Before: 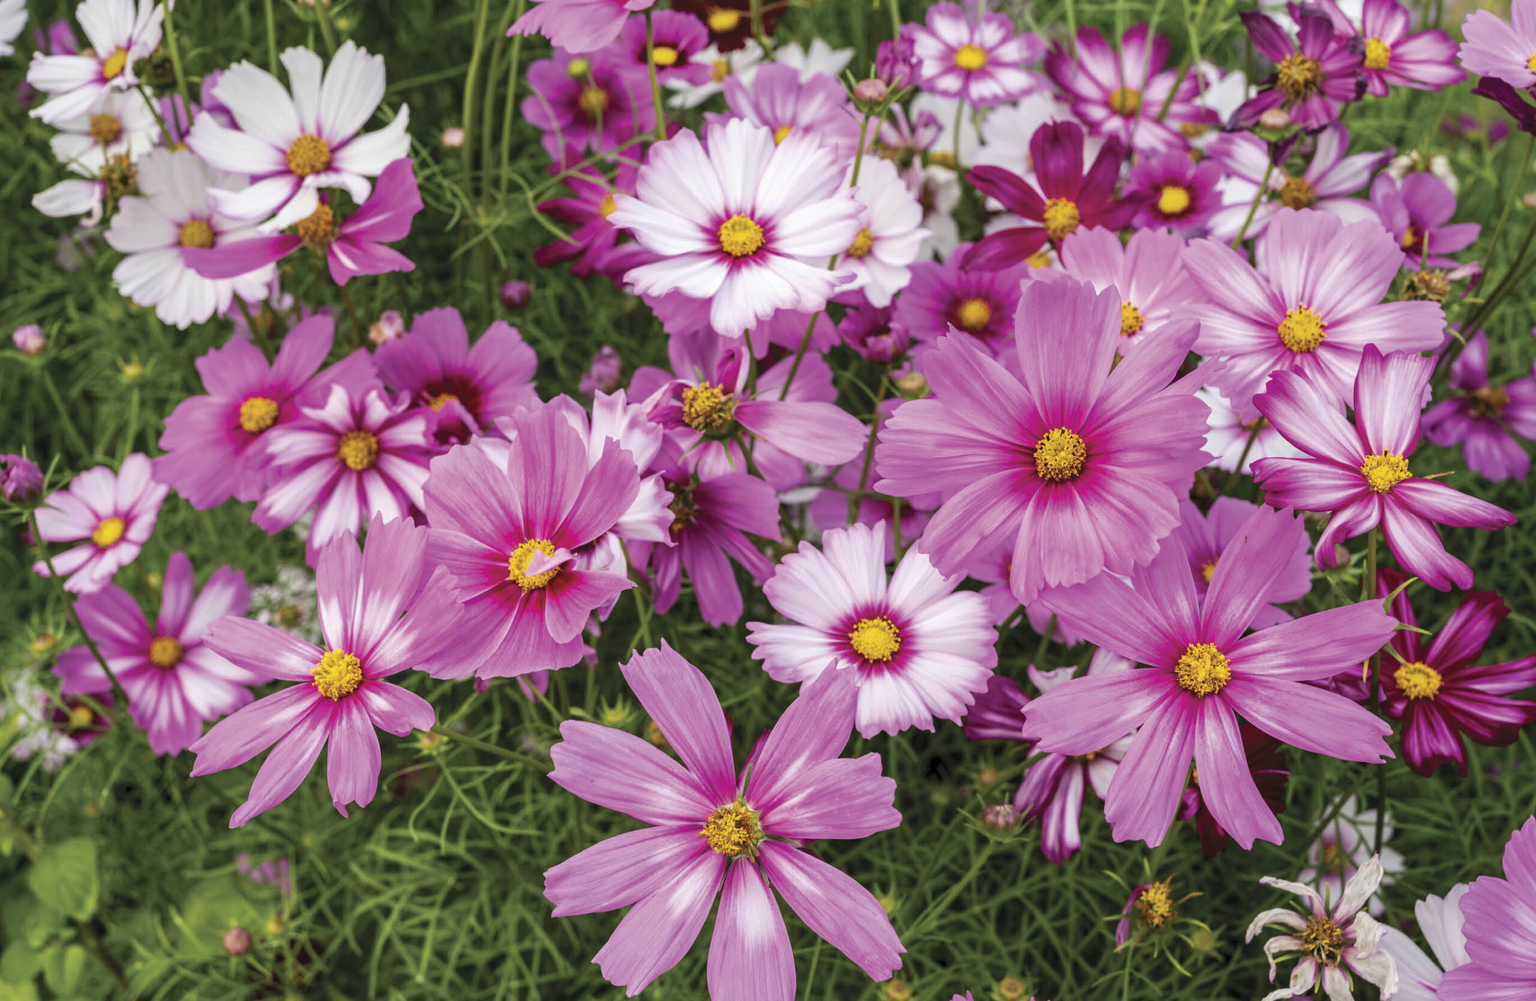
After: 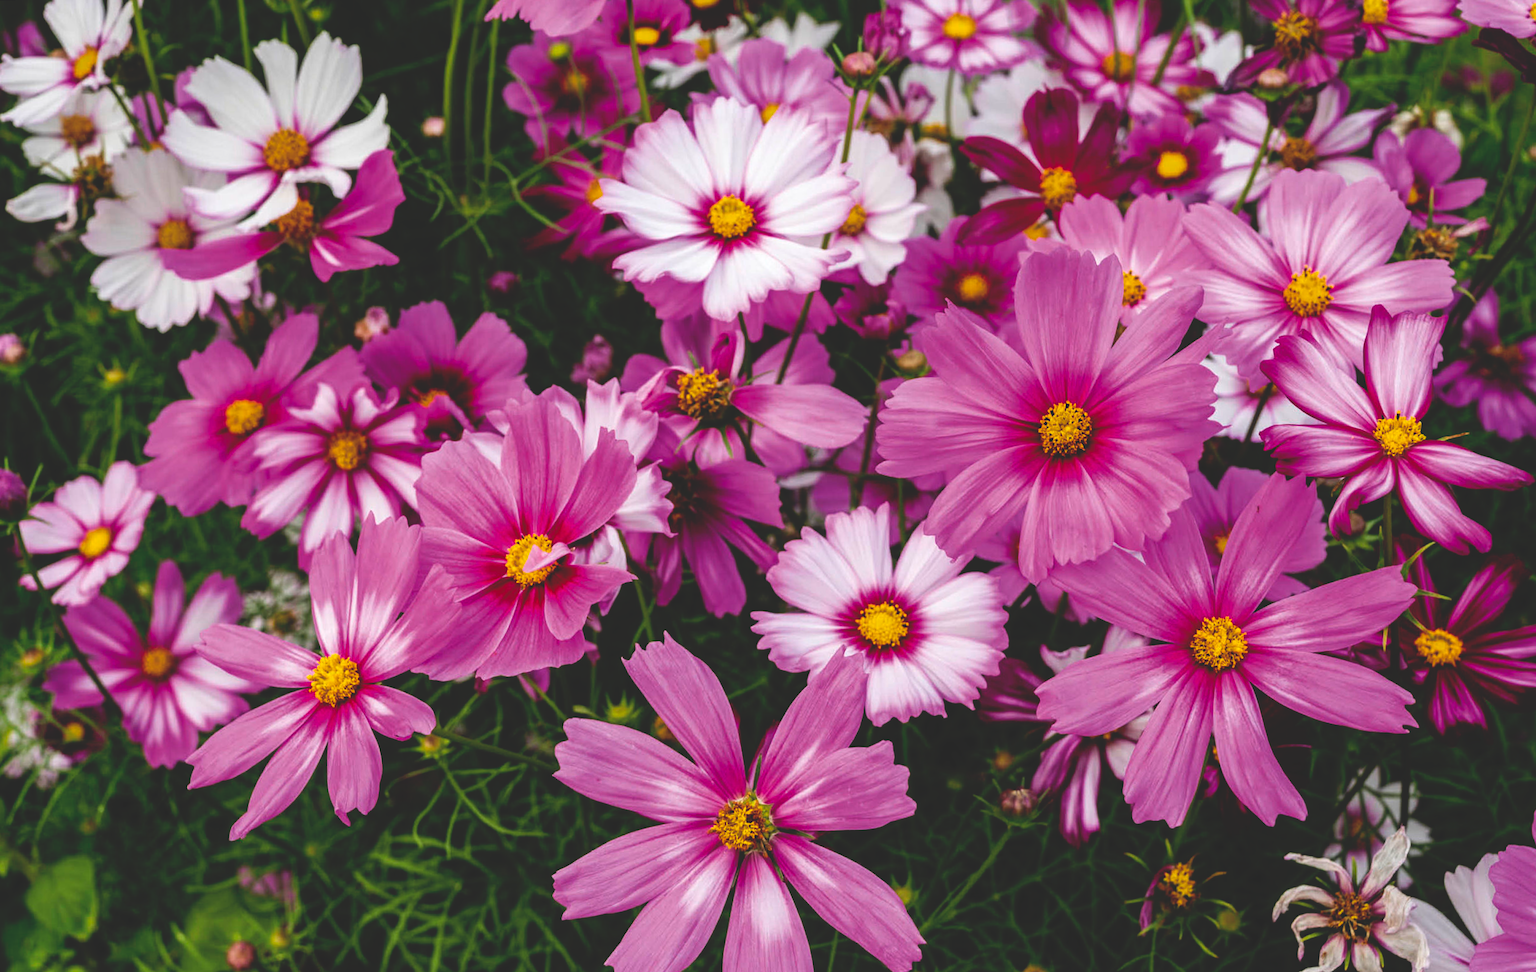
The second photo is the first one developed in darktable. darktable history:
rotate and perspective: rotation -2°, crop left 0.022, crop right 0.978, crop top 0.049, crop bottom 0.951
base curve: curves: ch0 [(0, 0.02) (0.083, 0.036) (1, 1)], preserve colors none
